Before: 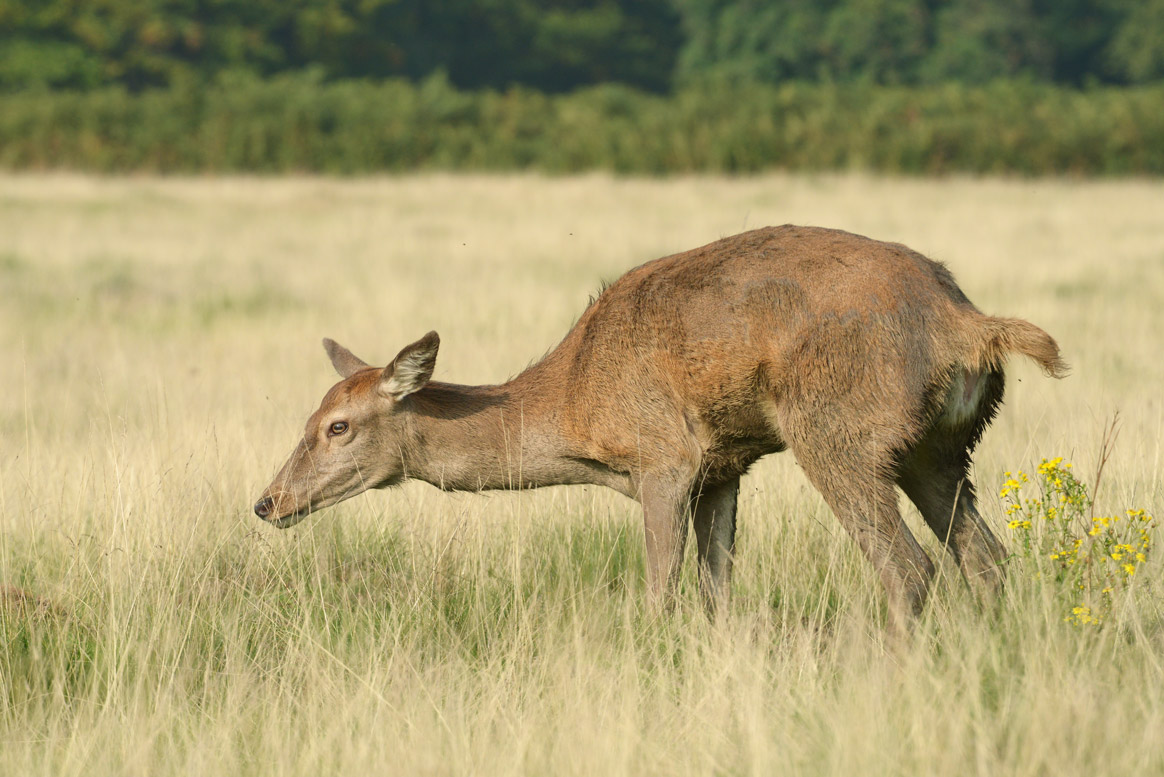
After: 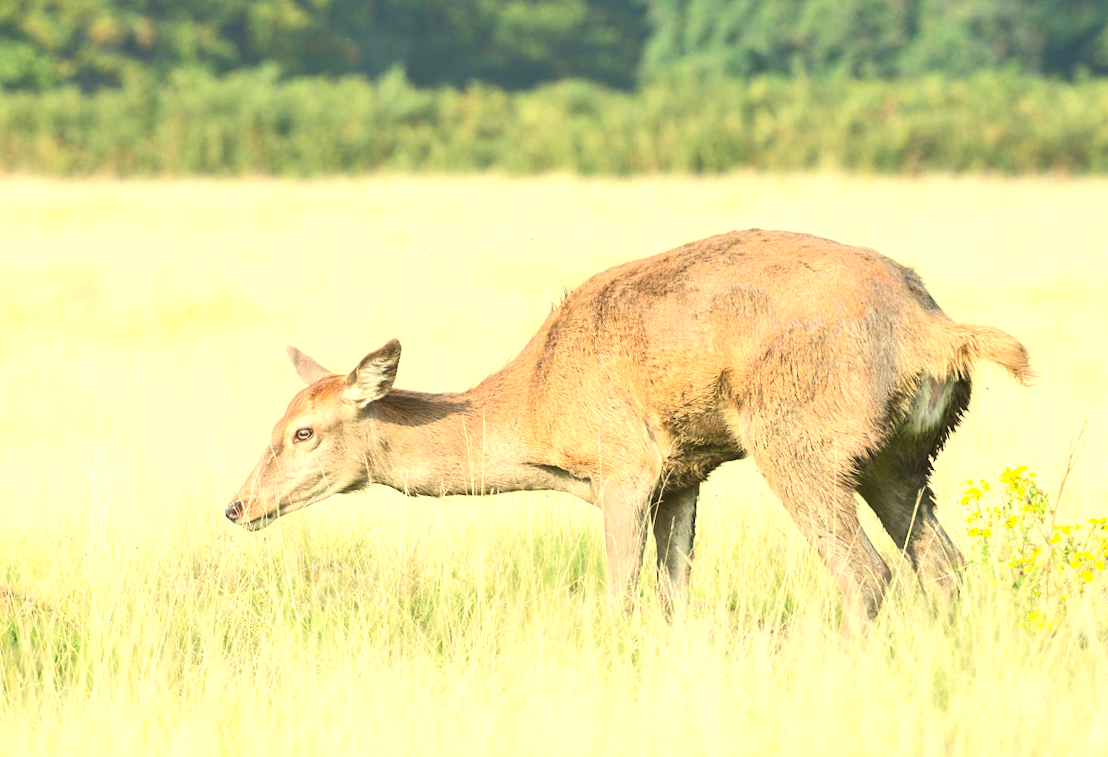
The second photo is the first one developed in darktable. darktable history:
rotate and perspective: rotation 0.074°, lens shift (vertical) 0.096, lens shift (horizontal) -0.041, crop left 0.043, crop right 0.952, crop top 0.024, crop bottom 0.979
contrast brightness saturation: contrast 0.2, brightness 0.15, saturation 0.14
exposure: black level correction 0, exposure 1.2 EV, compensate exposure bias true, compensate highlight preservation false
